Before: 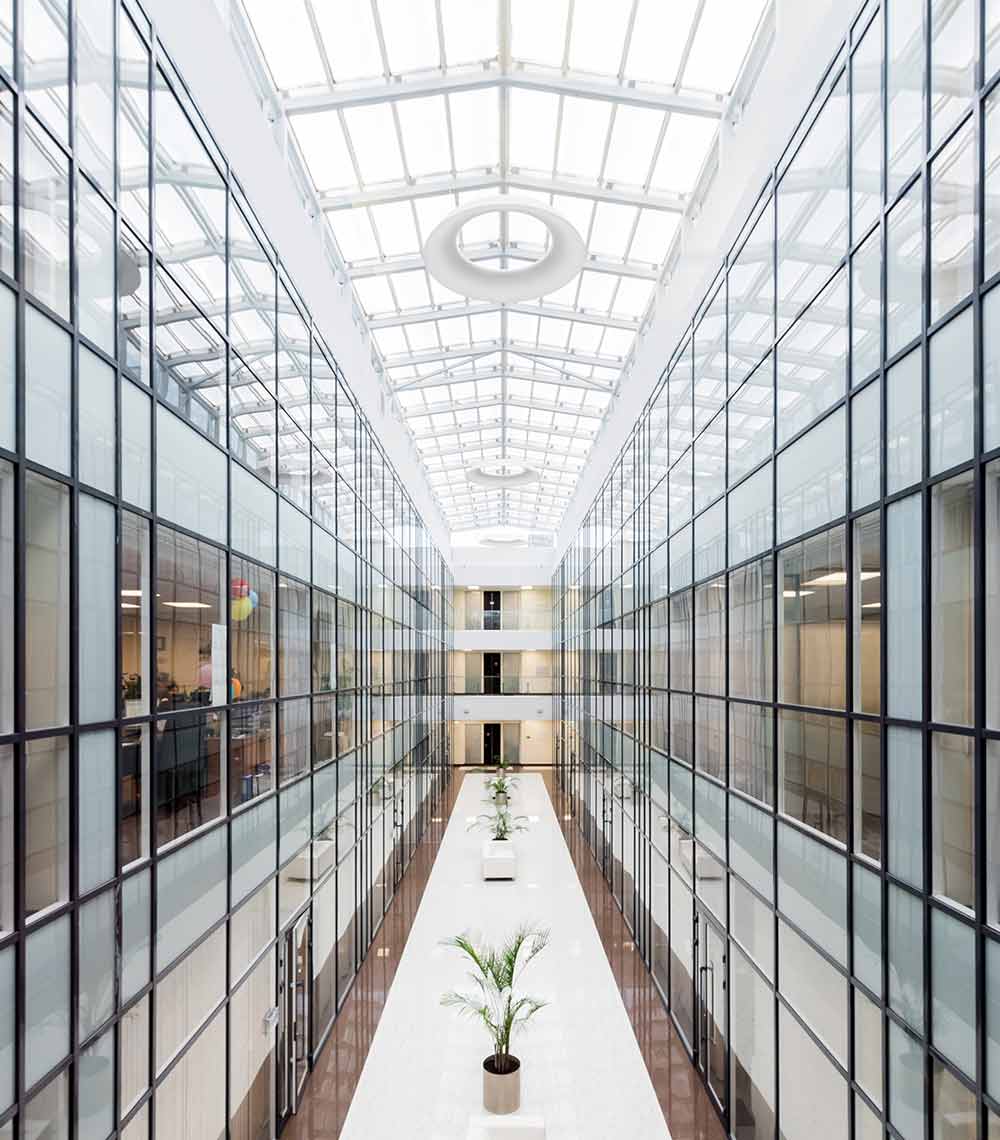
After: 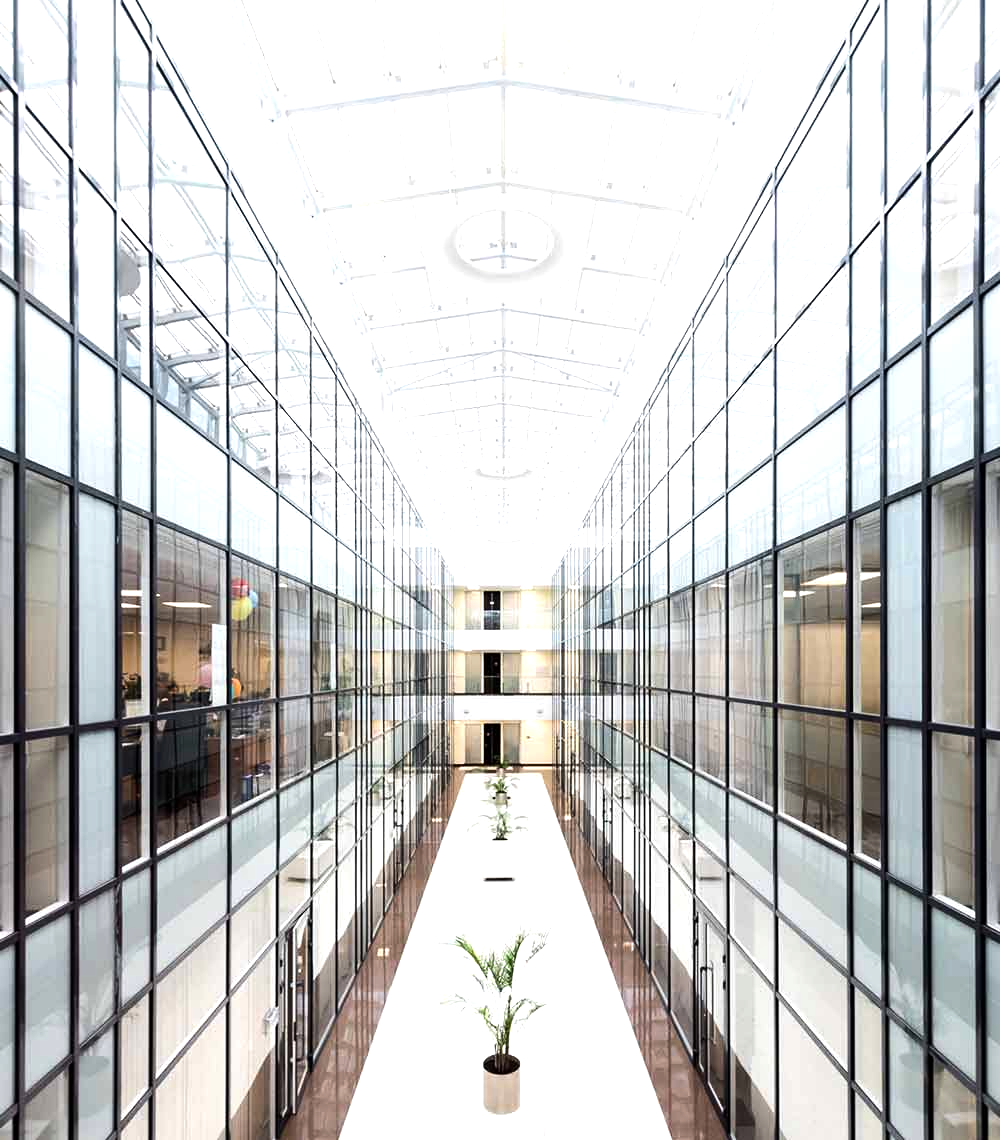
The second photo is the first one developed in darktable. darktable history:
tone equalizer: -8 EV -0.78 EV, -7 EV -0.689 EV, -6 EV -0.582 EV, -5 EV -0.384 EV, -3 EV 0.395 EV, -2 EV 0.6 EV, -1 EV 0.696 EV, +0 EV 0.776 EV, edges refinement/feathering 500, mask exposure compensation -1.57 EV, preserve details guided filter
